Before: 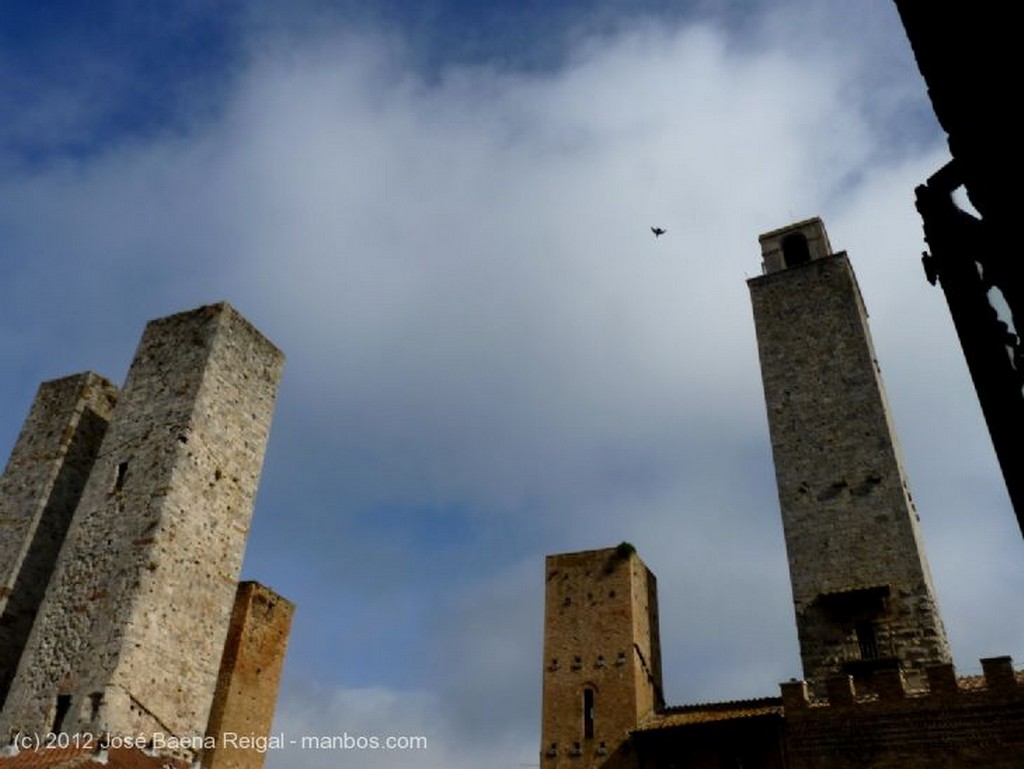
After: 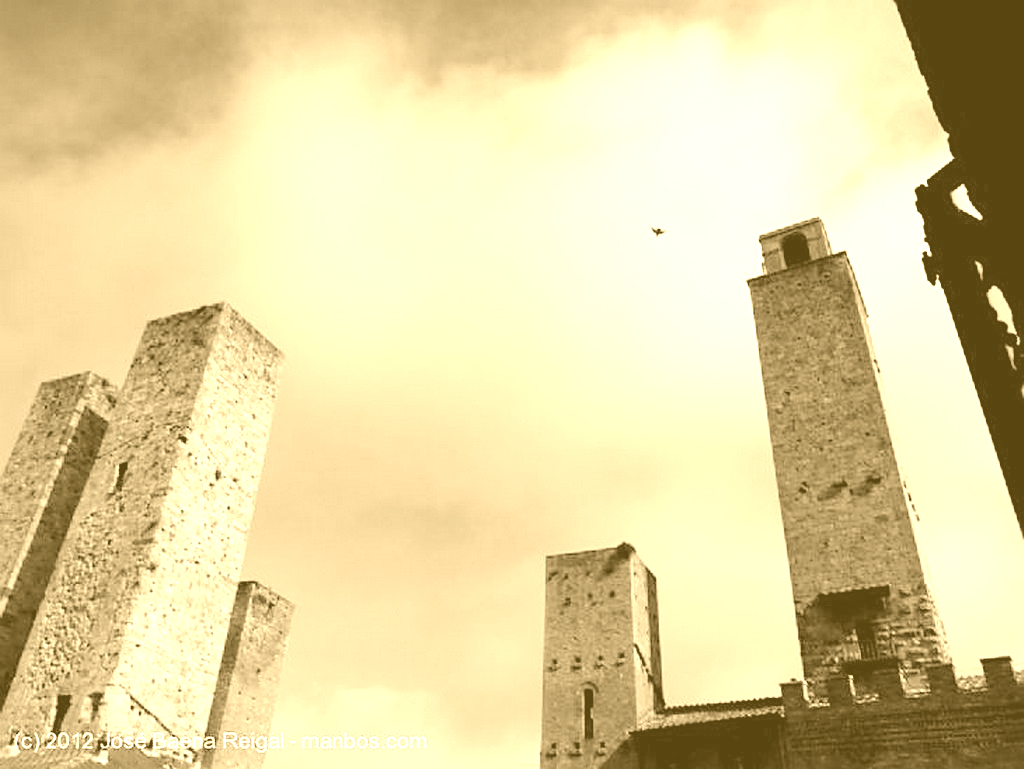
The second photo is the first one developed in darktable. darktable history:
contrast brightness saturation: contrast 0.1, brightness 0.3, saturation 0.14
colorize: hue 36°, source mix 100%
velvia: on, module defaults
sharpen: on, module defaults
